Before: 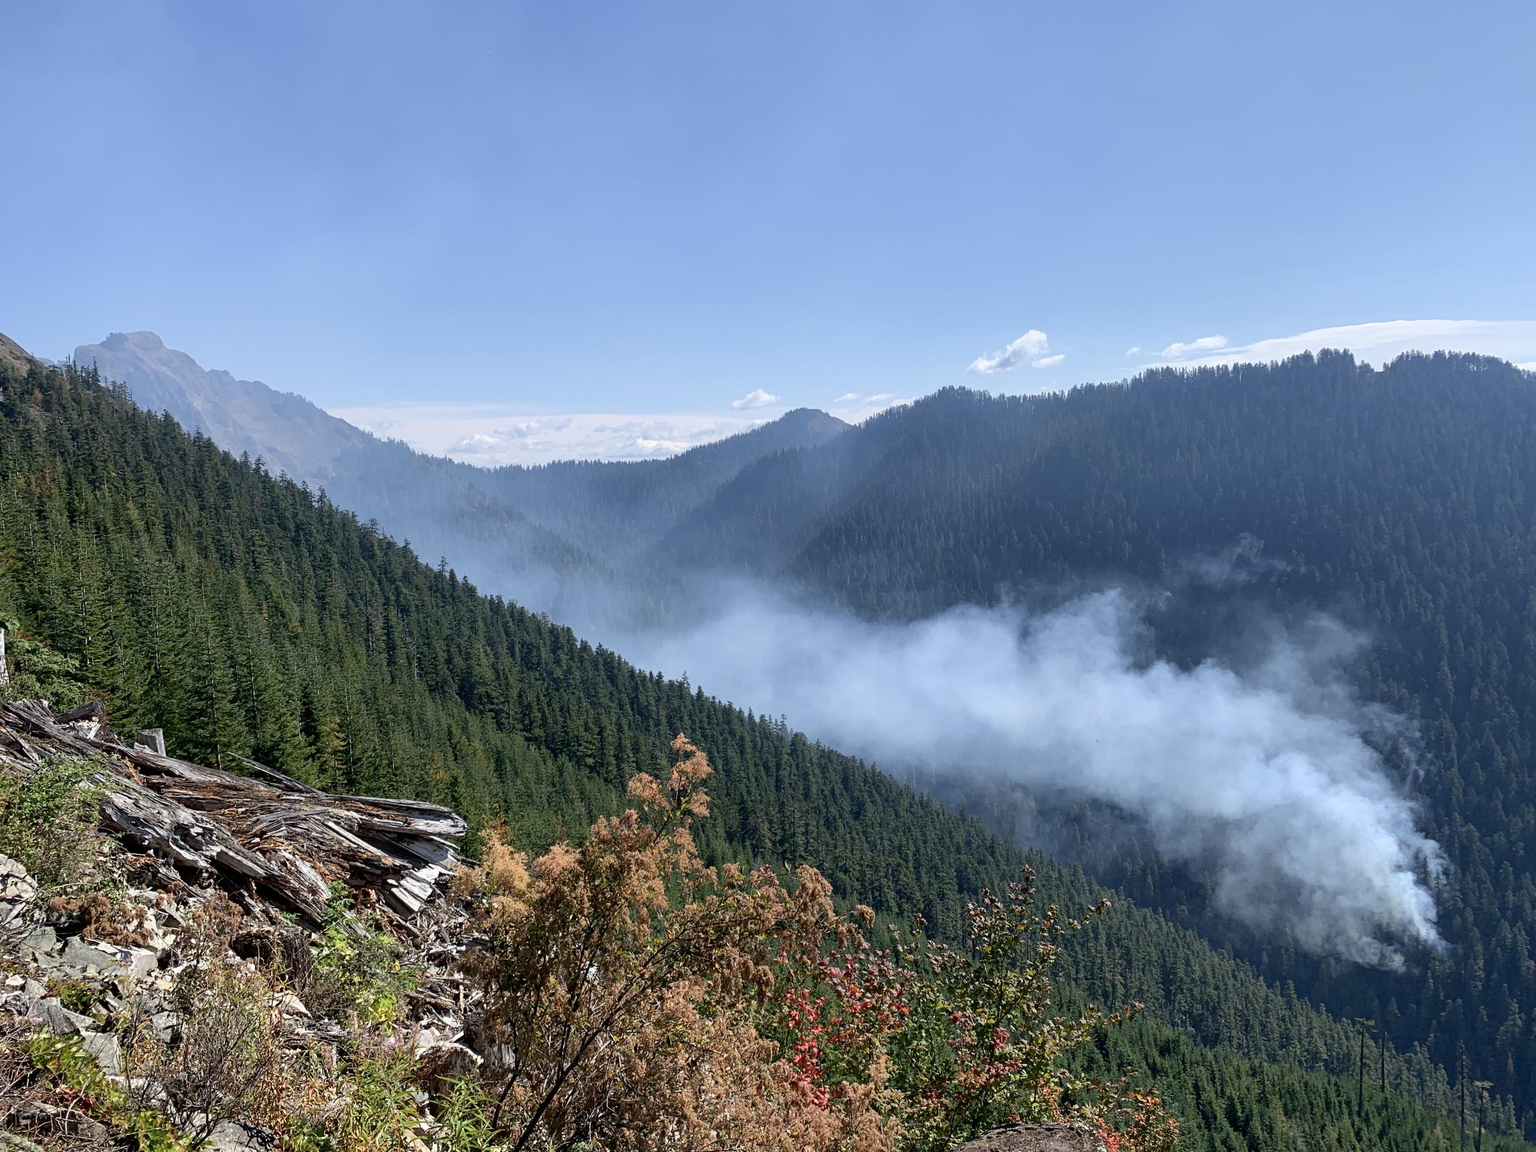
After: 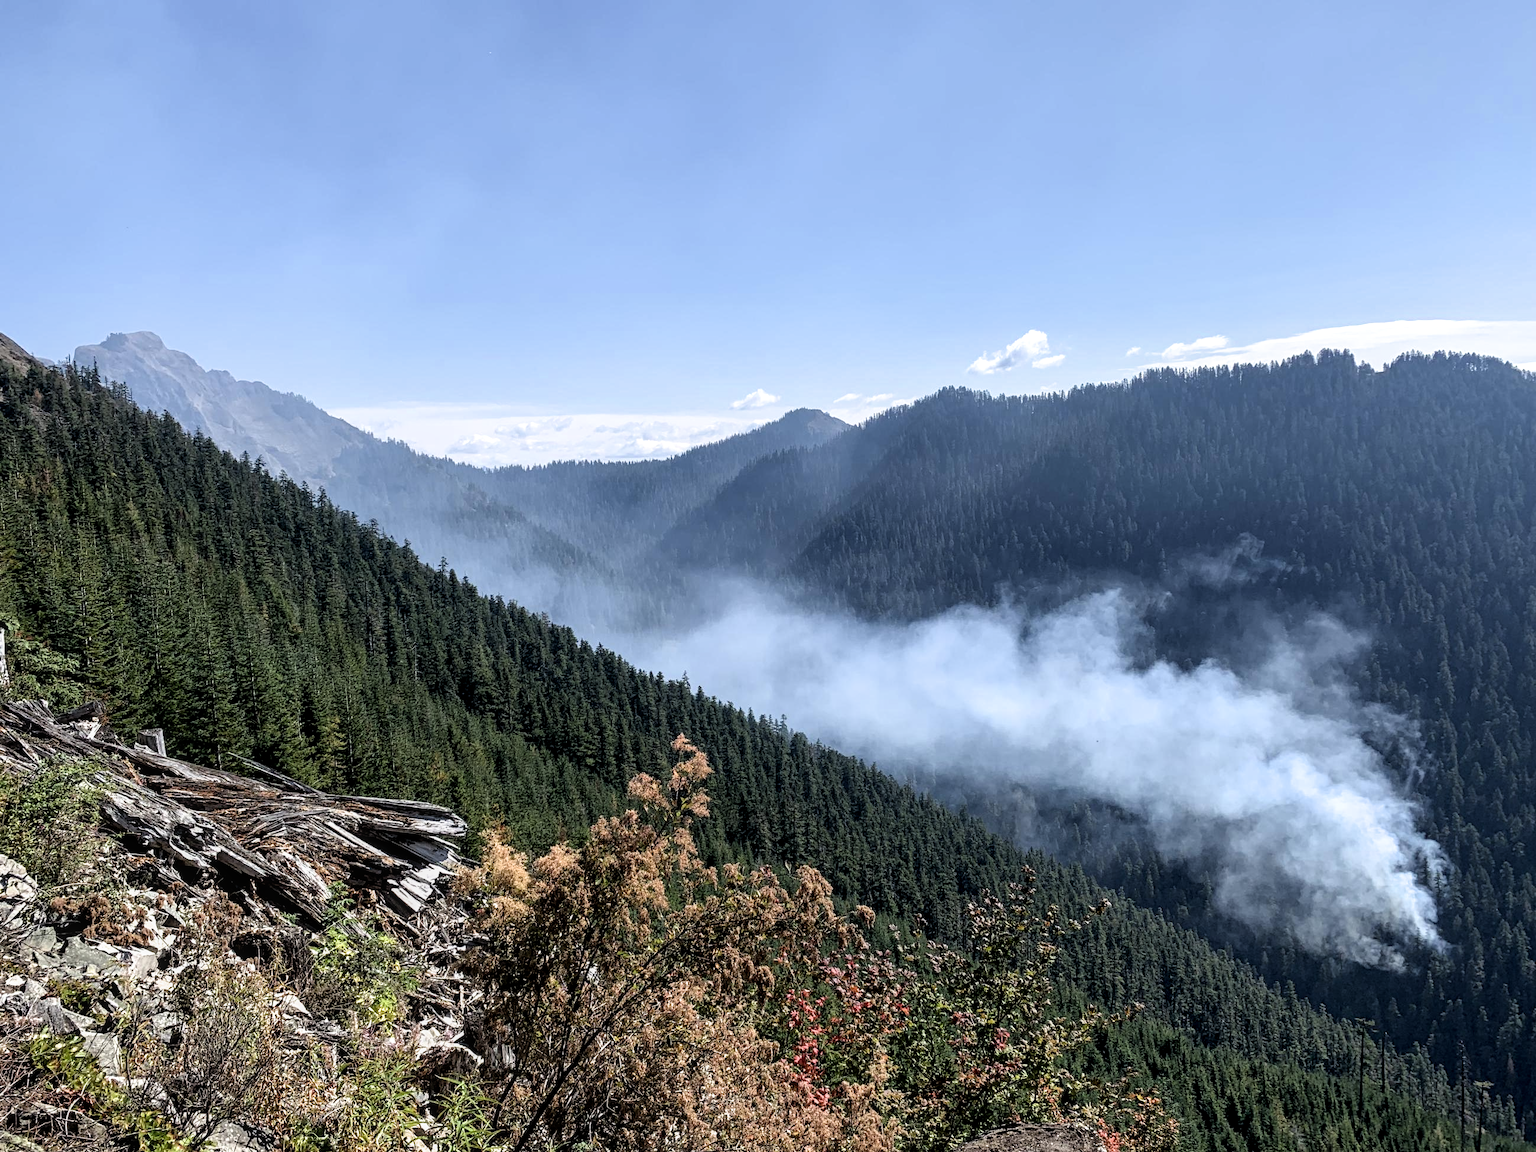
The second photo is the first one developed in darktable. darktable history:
local contrast: on, module defaults
filmic rgb: black relative exposure -8.3 EV, white relative exposure 2.2 EV, target white luminance 99.878%, hardness 7.11, latitude 74.81%, contrast 1.318, highlights saturation mix -2.83%, shadows ↔ highlights balance 30.01%
